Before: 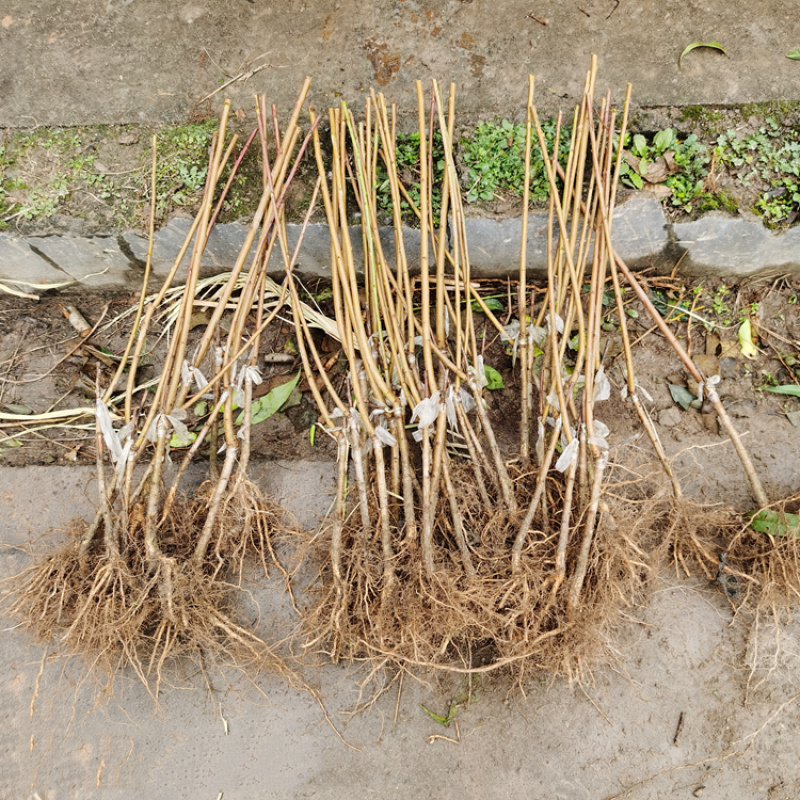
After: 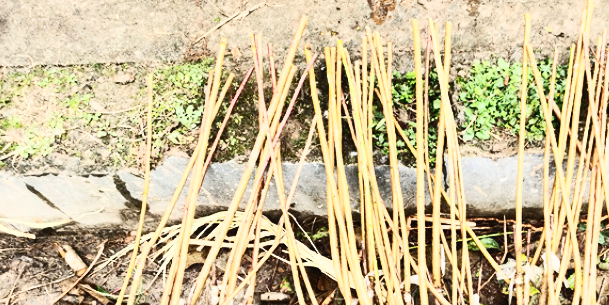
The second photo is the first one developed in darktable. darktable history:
crop: left 0.573%, top 7.645%, right 23.234%, bottom 54.196%
contrast brightness saturation: contrast 0.606, brightness 0.358, saturation 0.135
